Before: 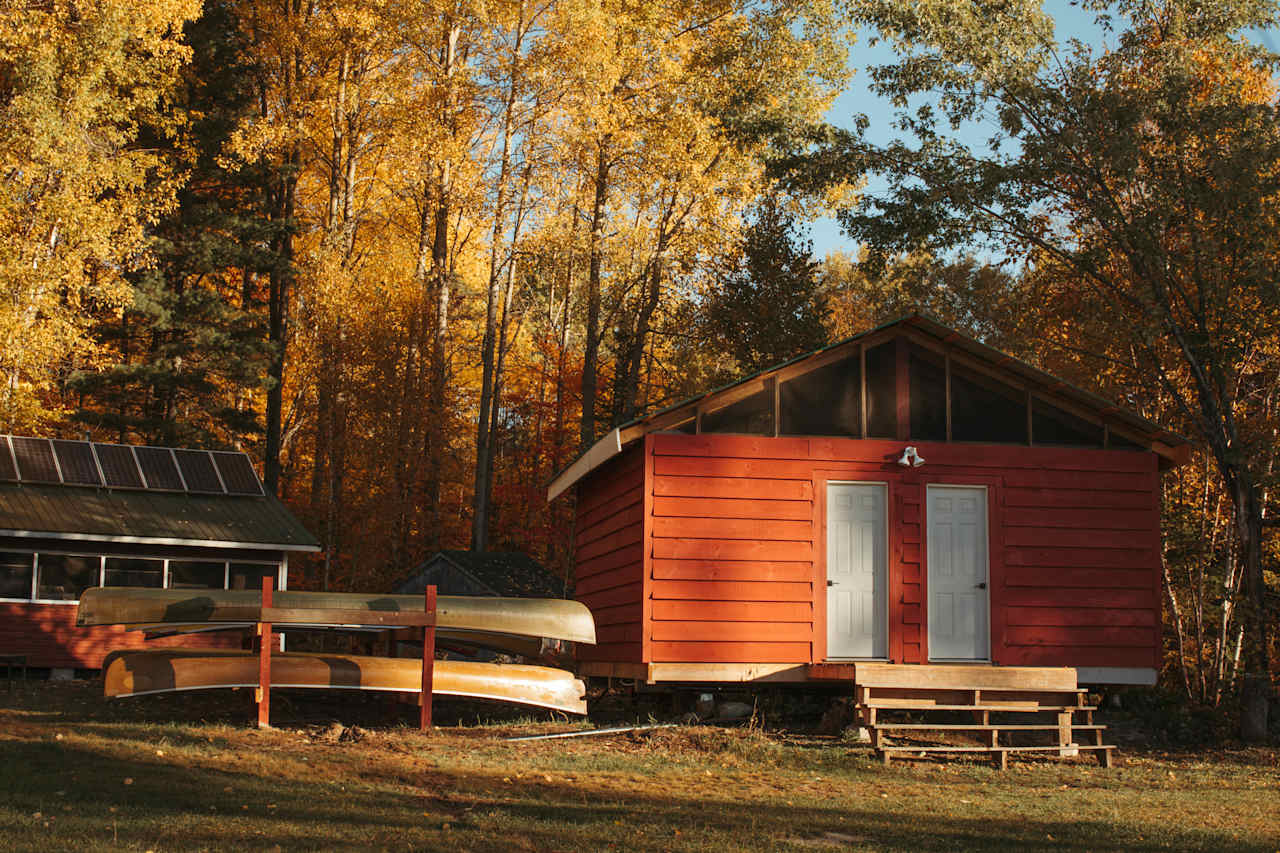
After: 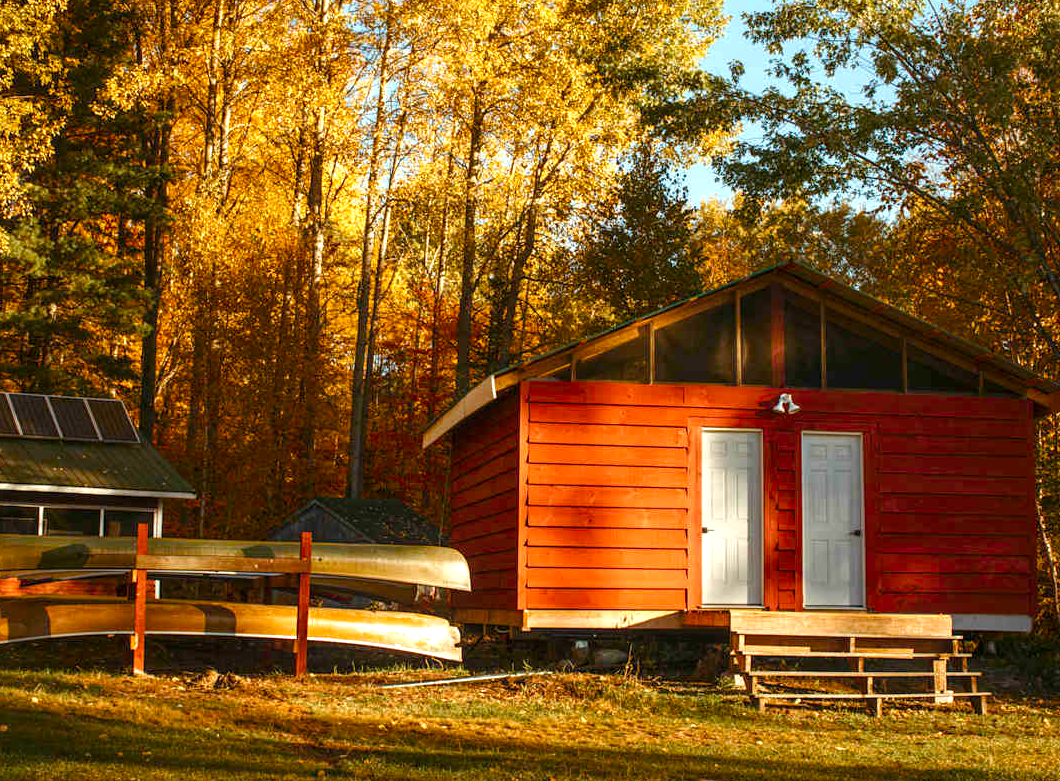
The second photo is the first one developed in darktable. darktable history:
color balance rgb: linear chroma grading › shadows -2.2%, linear chroma grading › highlights -15%, linear chroma grading › global chroma -10%, linear chroma grading › mid-tones -10%, perceptual saturation grading › global saturation 45%, perceptual saturation grading › highlights -50%, perceptual saturation grading › shadows 30%, perceptual brilliance grading › global brilliance 18%, global vibrance 45%
crop: left 9.807%, top 6.259%, right 7.334%, bottom 2.177%
local contrast: on, module defaults
